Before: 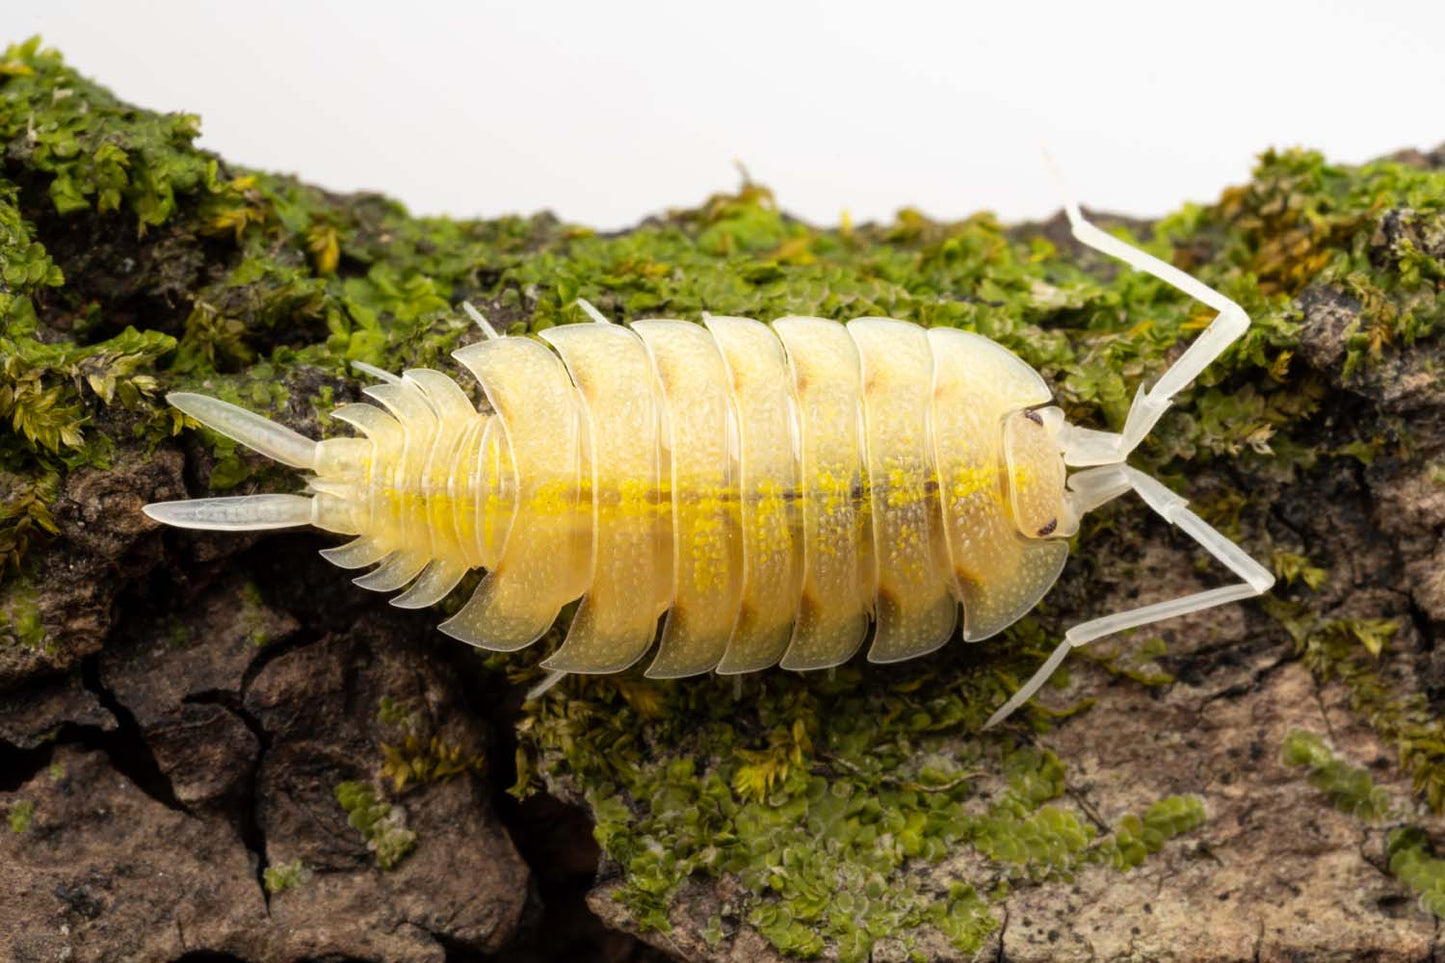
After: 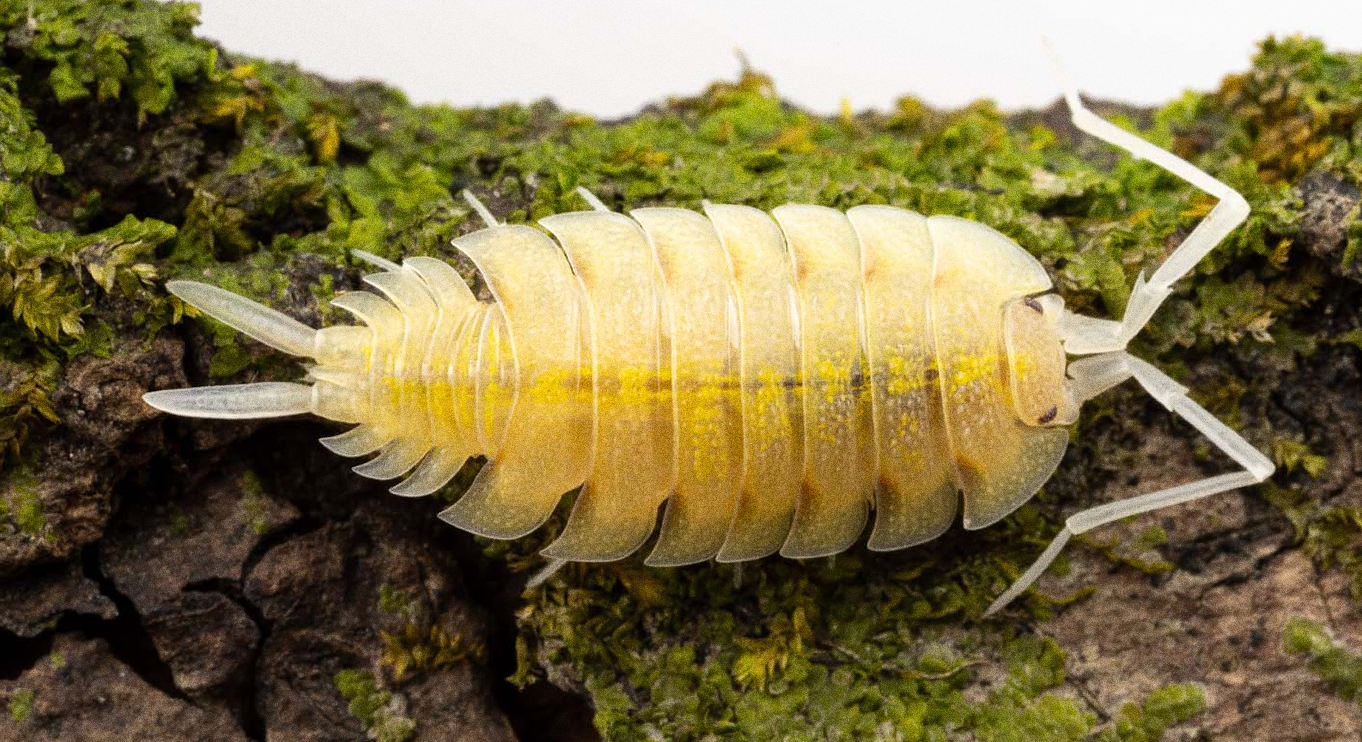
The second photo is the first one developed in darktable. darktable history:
crop and rotate: angle 0.03°, top 11.643%, right 5.651%, bottom 11.189%
grain: strength 49.07%
